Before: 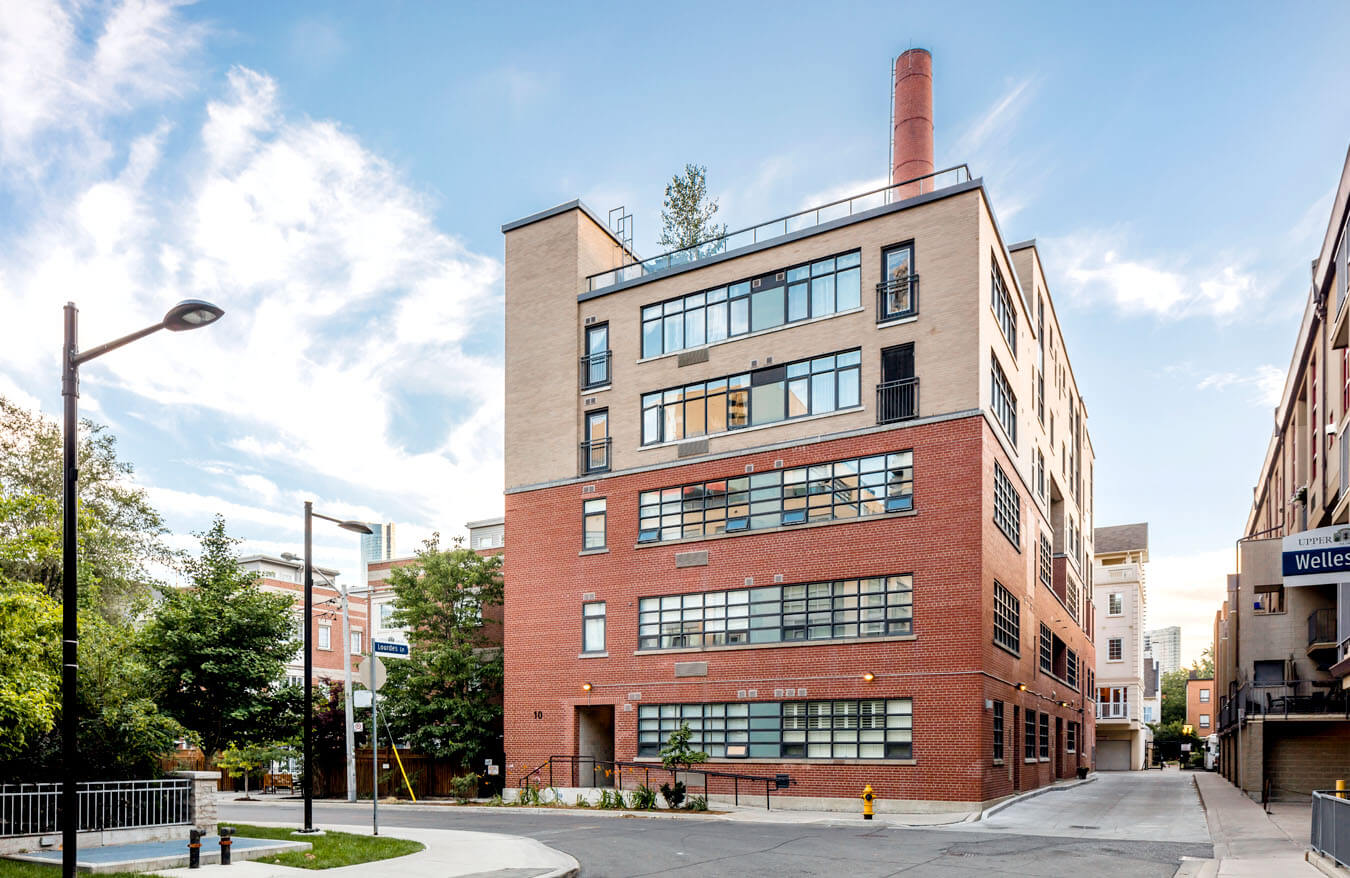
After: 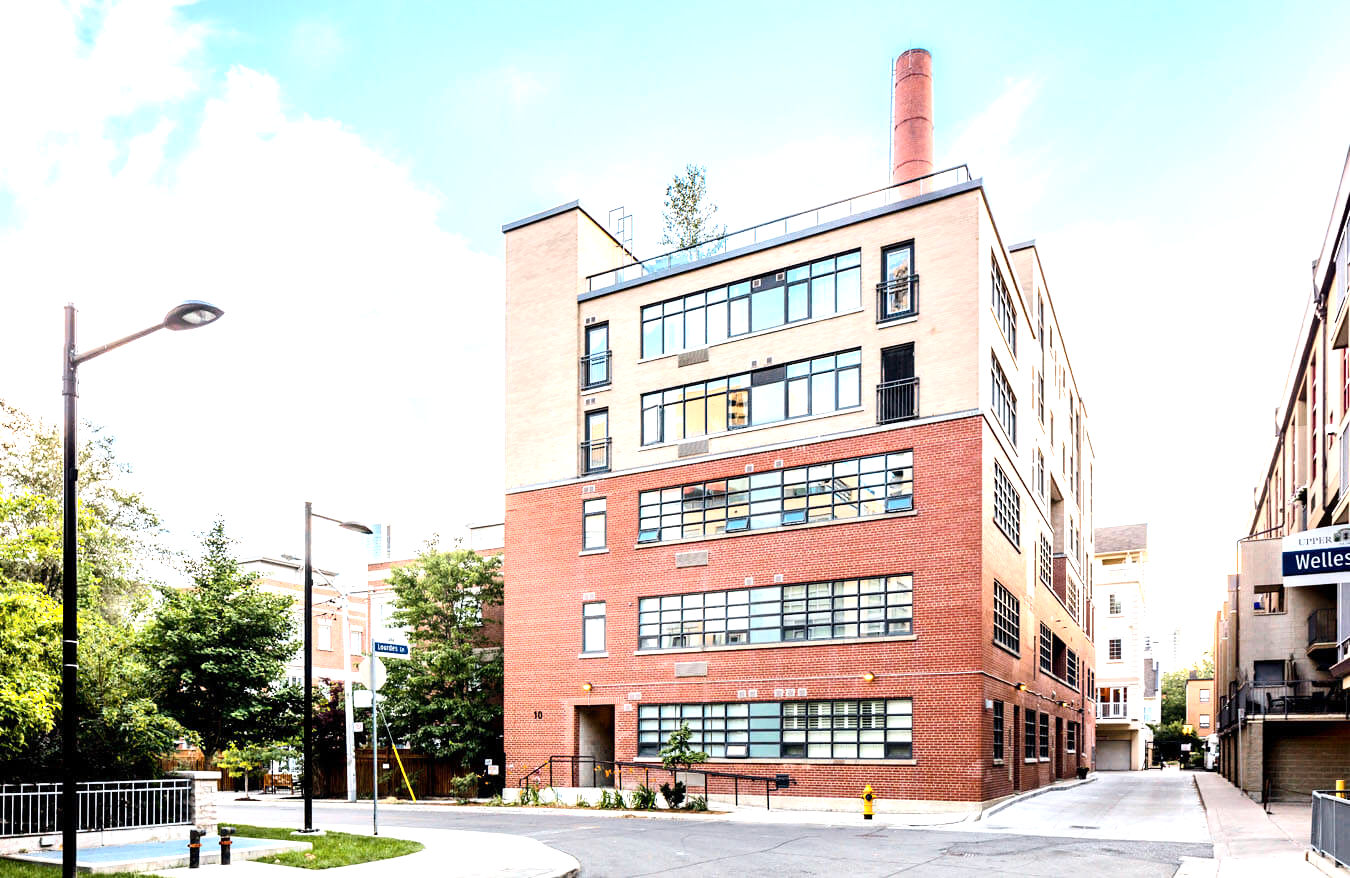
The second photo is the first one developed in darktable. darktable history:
white balance: red 1.004, blue 1.024
tone equalizer: -8 EV -0.417 EV, -7 EV -0.389 EV, -6 EV -0.333 EV, -5 EV -0.222 EV, -3 EV 0.222 EV, -2 EV 0.333 EV, -1 EV 0.389 EV, +0 EV 0.417 EV, edges refinement/feathering 500, mask exposure compensation -1.57 EV, preserve details no
exposure: exposure 0.648 EV, compensate highlight preservation false
contrast brightness saturation: contrast 0.15, brightness 0.05
